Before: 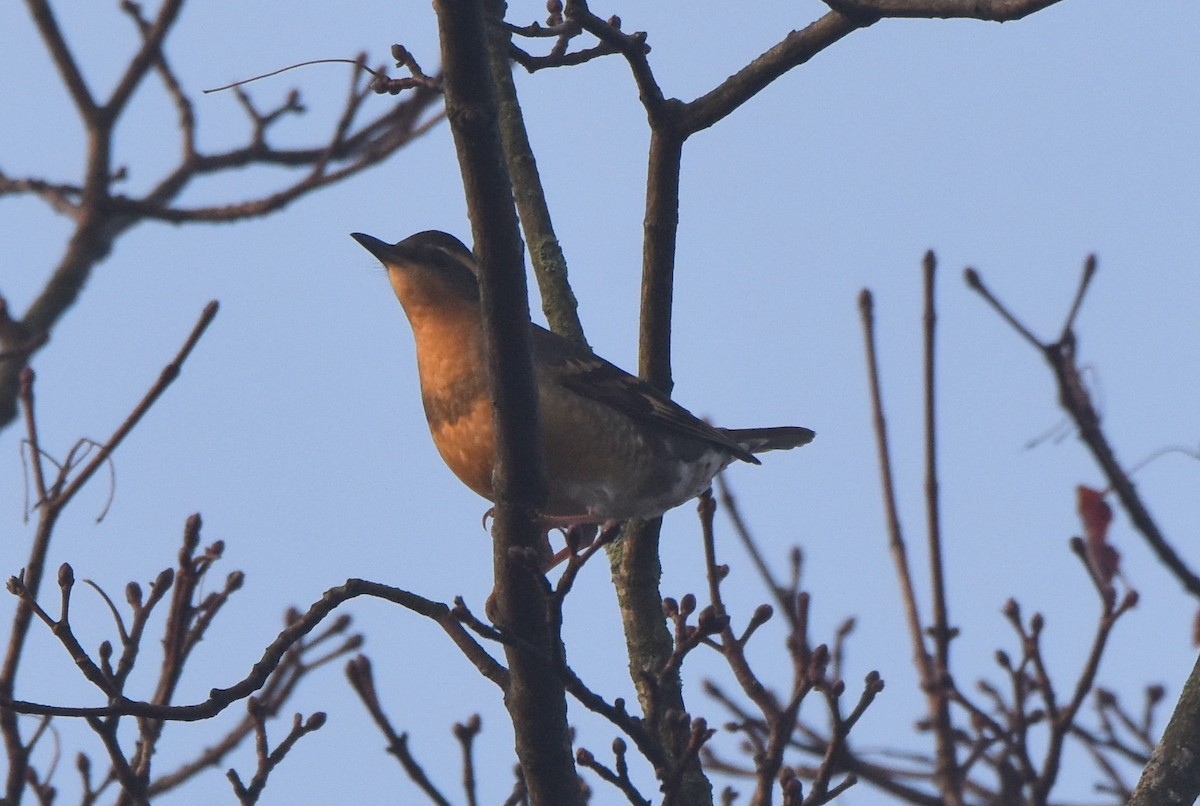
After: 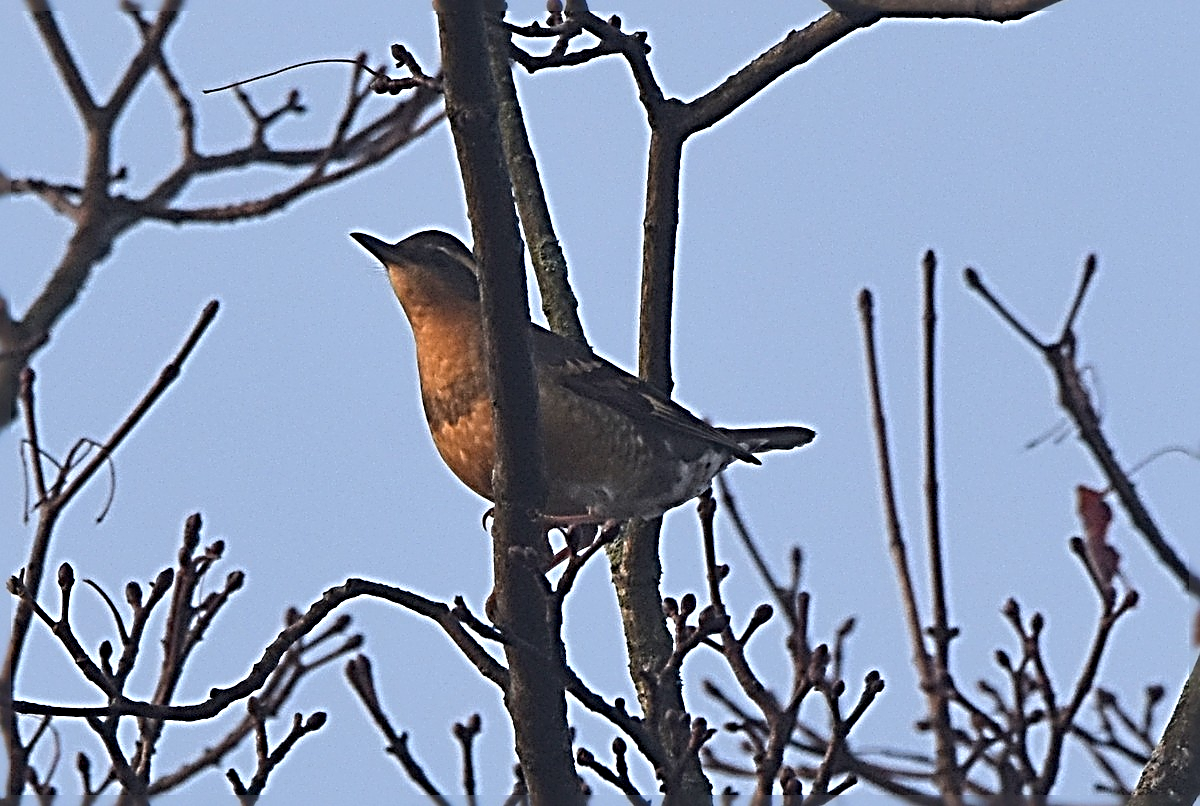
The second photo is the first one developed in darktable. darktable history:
sharpen: radius 4.042, amount 1.995
base curve: preserve colors none
